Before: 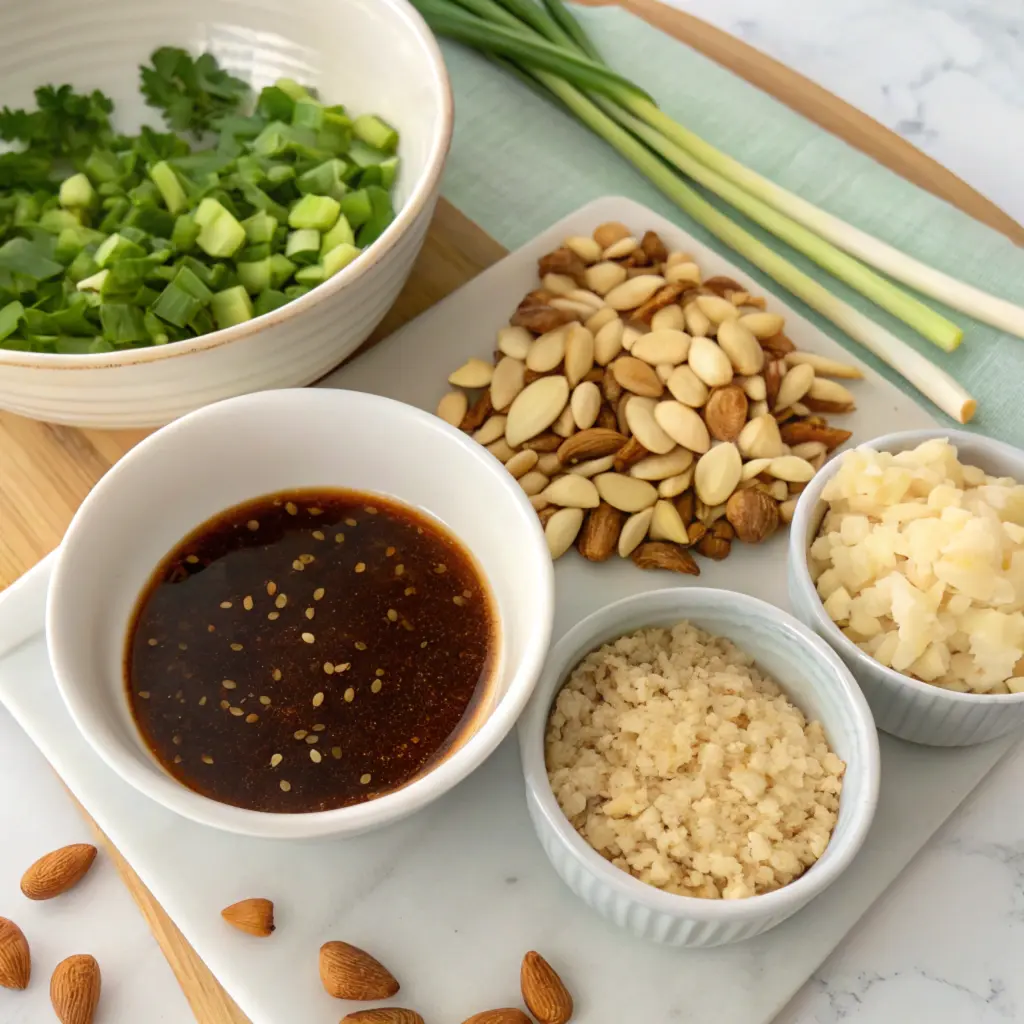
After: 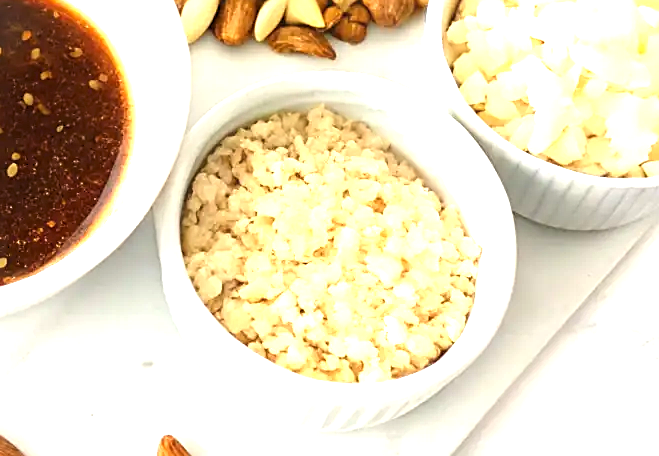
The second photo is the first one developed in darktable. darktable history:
crop and rotate: left 35.597%, top 50.424%, bottom 5.011%
sharpen: on, module defaults
levels: levels [0.026, 0.507, 0.987]
exposure: black level correction 0, exposure 1.577 EV, compensate highlight preservation false
